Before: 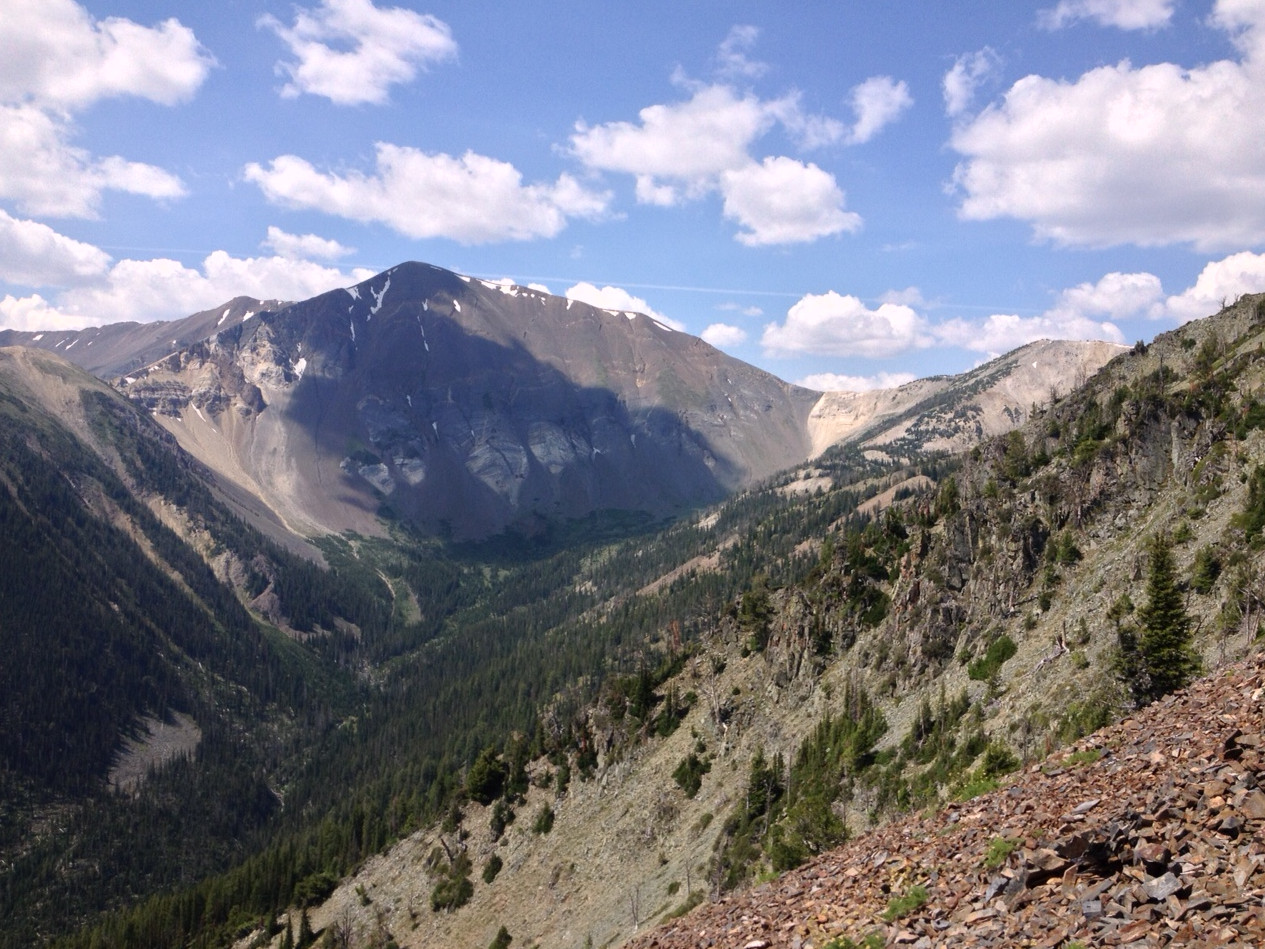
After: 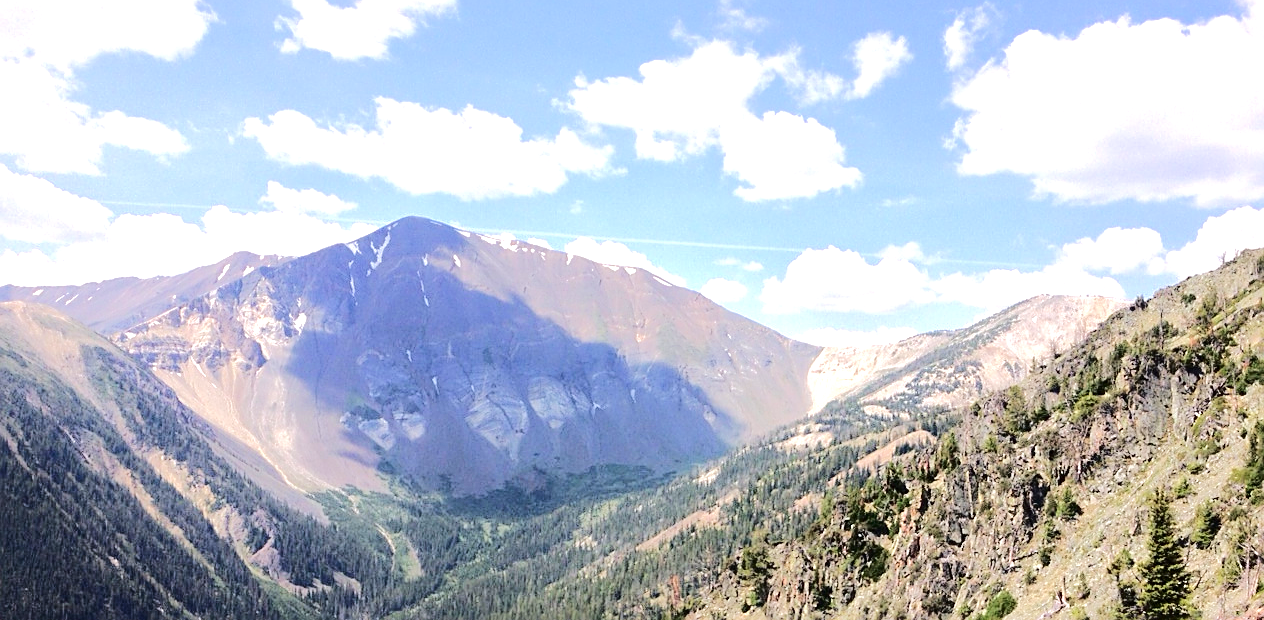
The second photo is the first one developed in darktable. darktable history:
crop and rotate: top 4.833%, bottom 29.779%
sharpen: on, module defaults
exposure: black level correction 0, exposure 0.694 EV, compensate highlight preservation false
tone curve: curves: ch0 [(0, 0) (0.003, 0.012) (0.011, 0.014) (0.025, 0.02) (0.044, 0.034) (0.069, 0.047) (0.1, 0.063) (0.136, 0.086) (0.177, 0.131) (0.224, 0.183) (0.277, 0.243) (0.335, 0.317) (0.399, 0.403) (0.468, 0.488) (0.543, 0.573) (0.623, 0.649) (0.709, 0.718) (0.801, 0.795) (0.898, 0.872) (1, 1)], color space Lab, independent channels, preserve colors none
tone equalizer: -7 EV 0.149 EV, -6 EV 0.597 EV, -5 EV 1.18 EV, -4 EV 1.31 EV, -3 EV 1.13 EV, -2 EV 0.6 EV, -1 EV 0.151 EV, edges refinement/feathering 500, mask exposure compensation -1.57 EV, preserve details no
